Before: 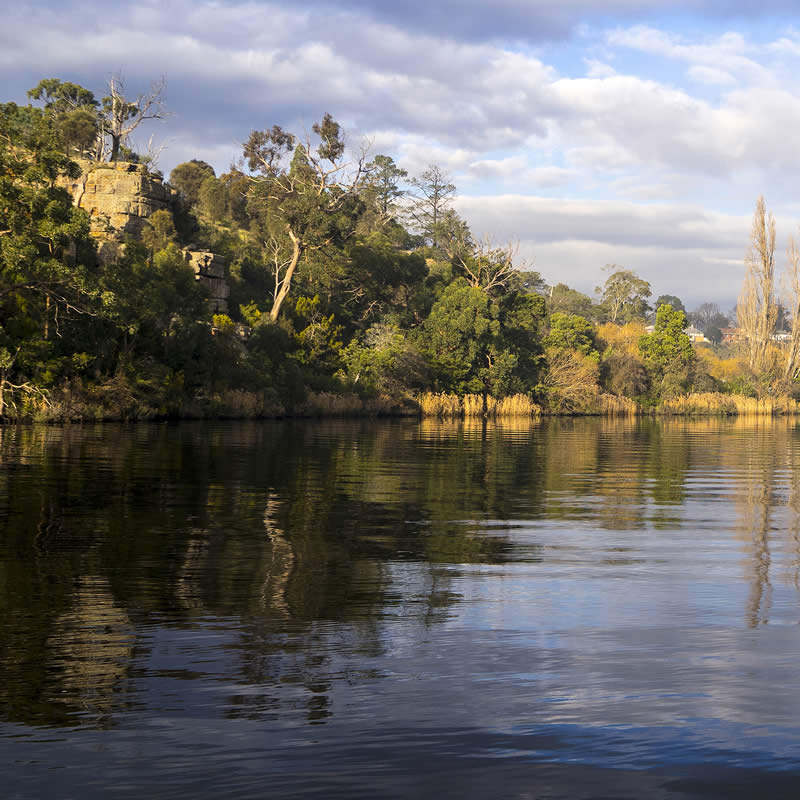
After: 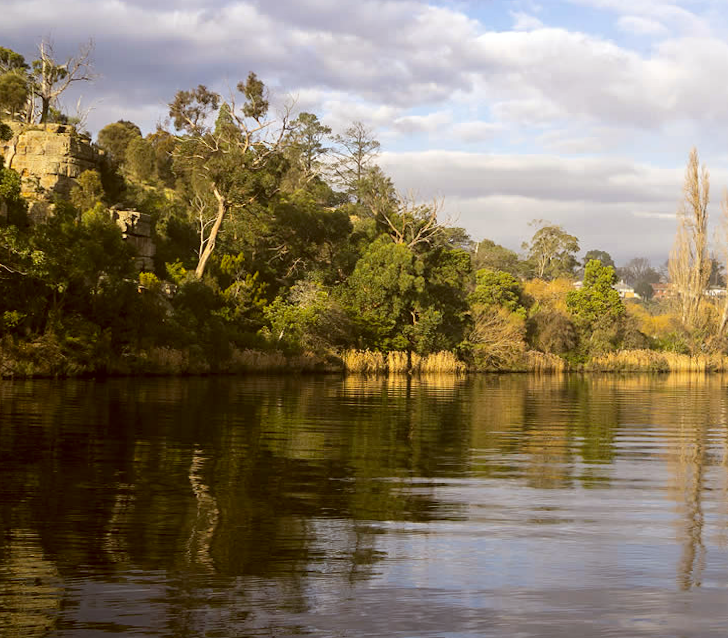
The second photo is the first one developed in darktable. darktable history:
crop: left 8.155%, top 6.611%, bottom 15.385%
color correction: highlights a* -0.482, highlights b* 0.161, shadows a* 4.66, shadows b* 20.72
rotate and perspective: lens shift (horizontal) -0.055, automatic cropping off
